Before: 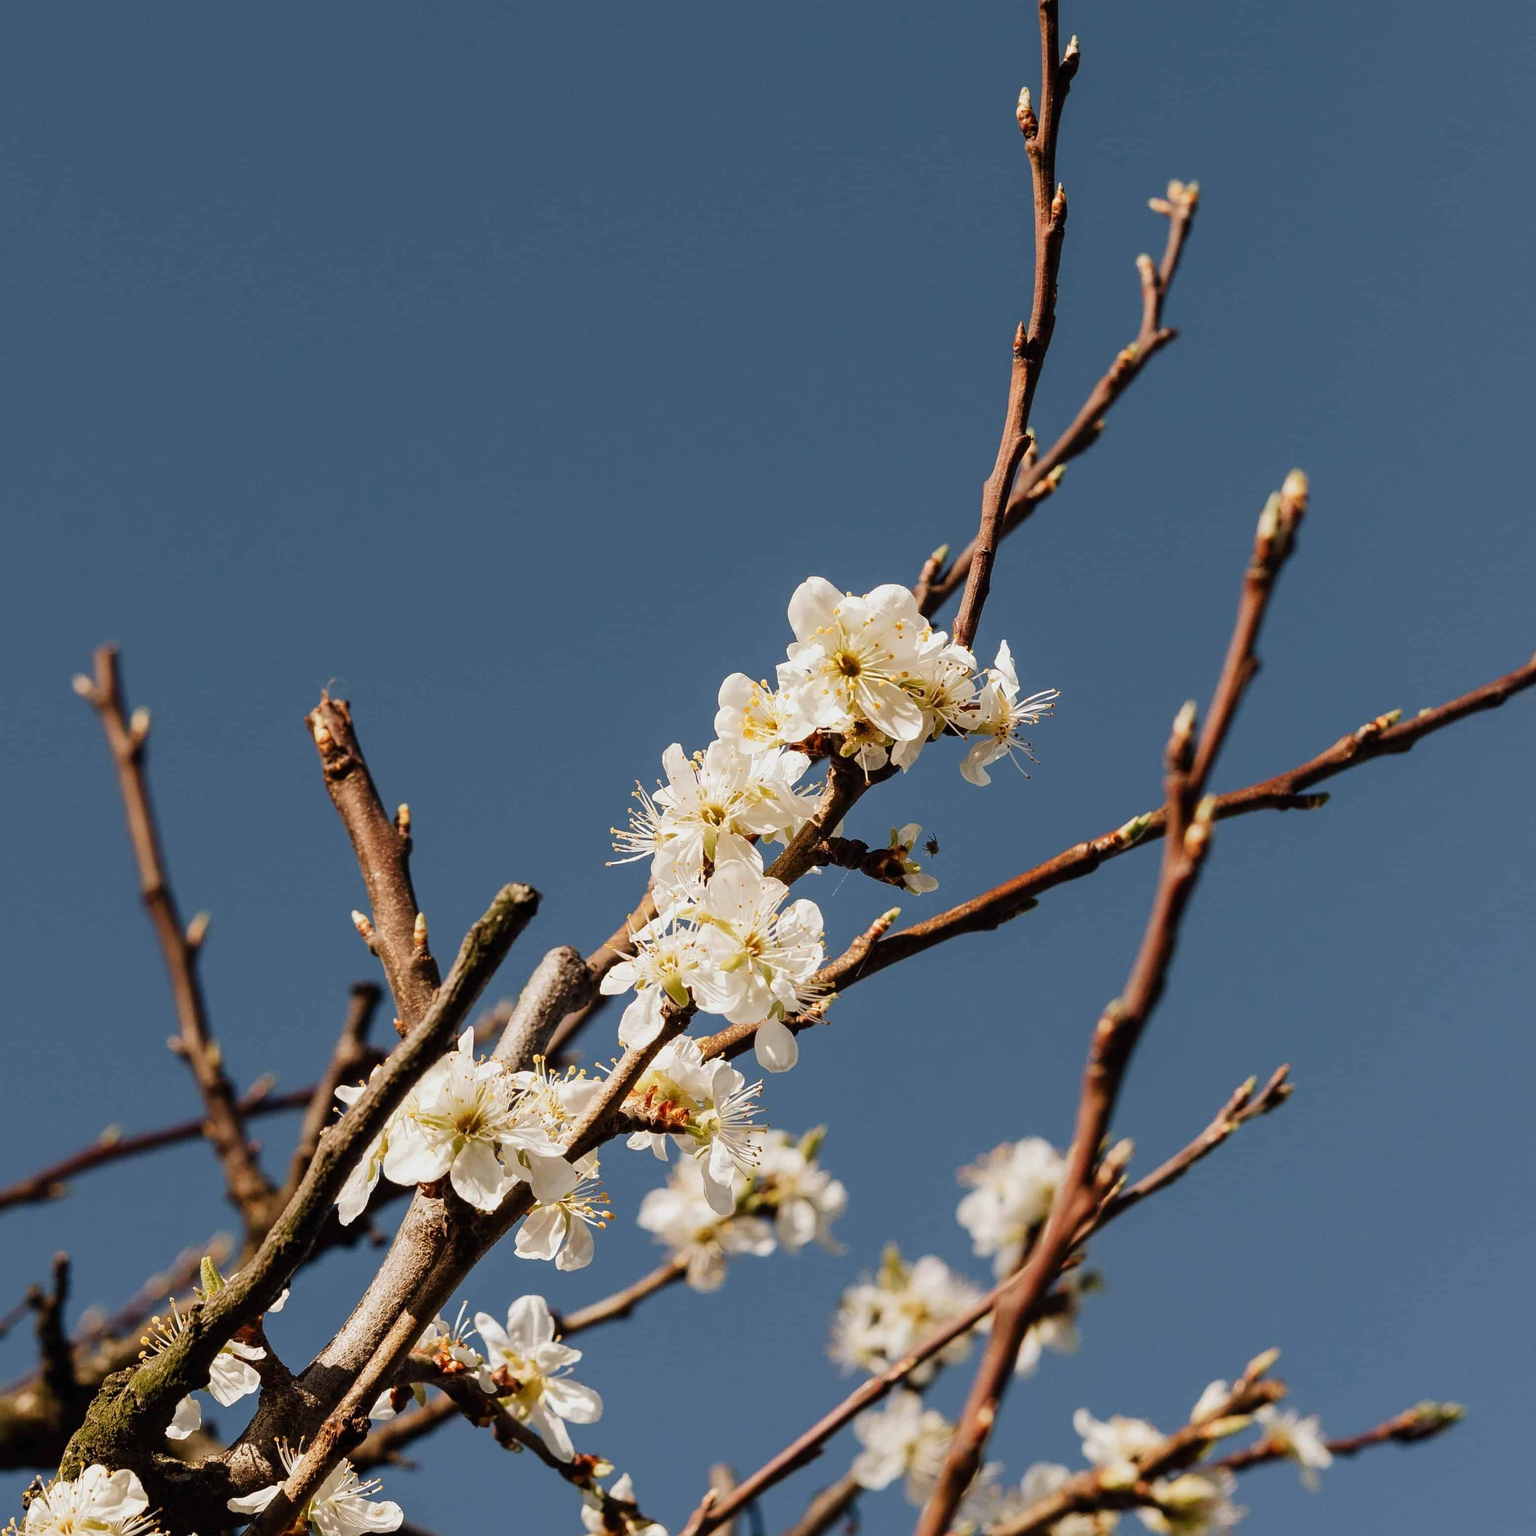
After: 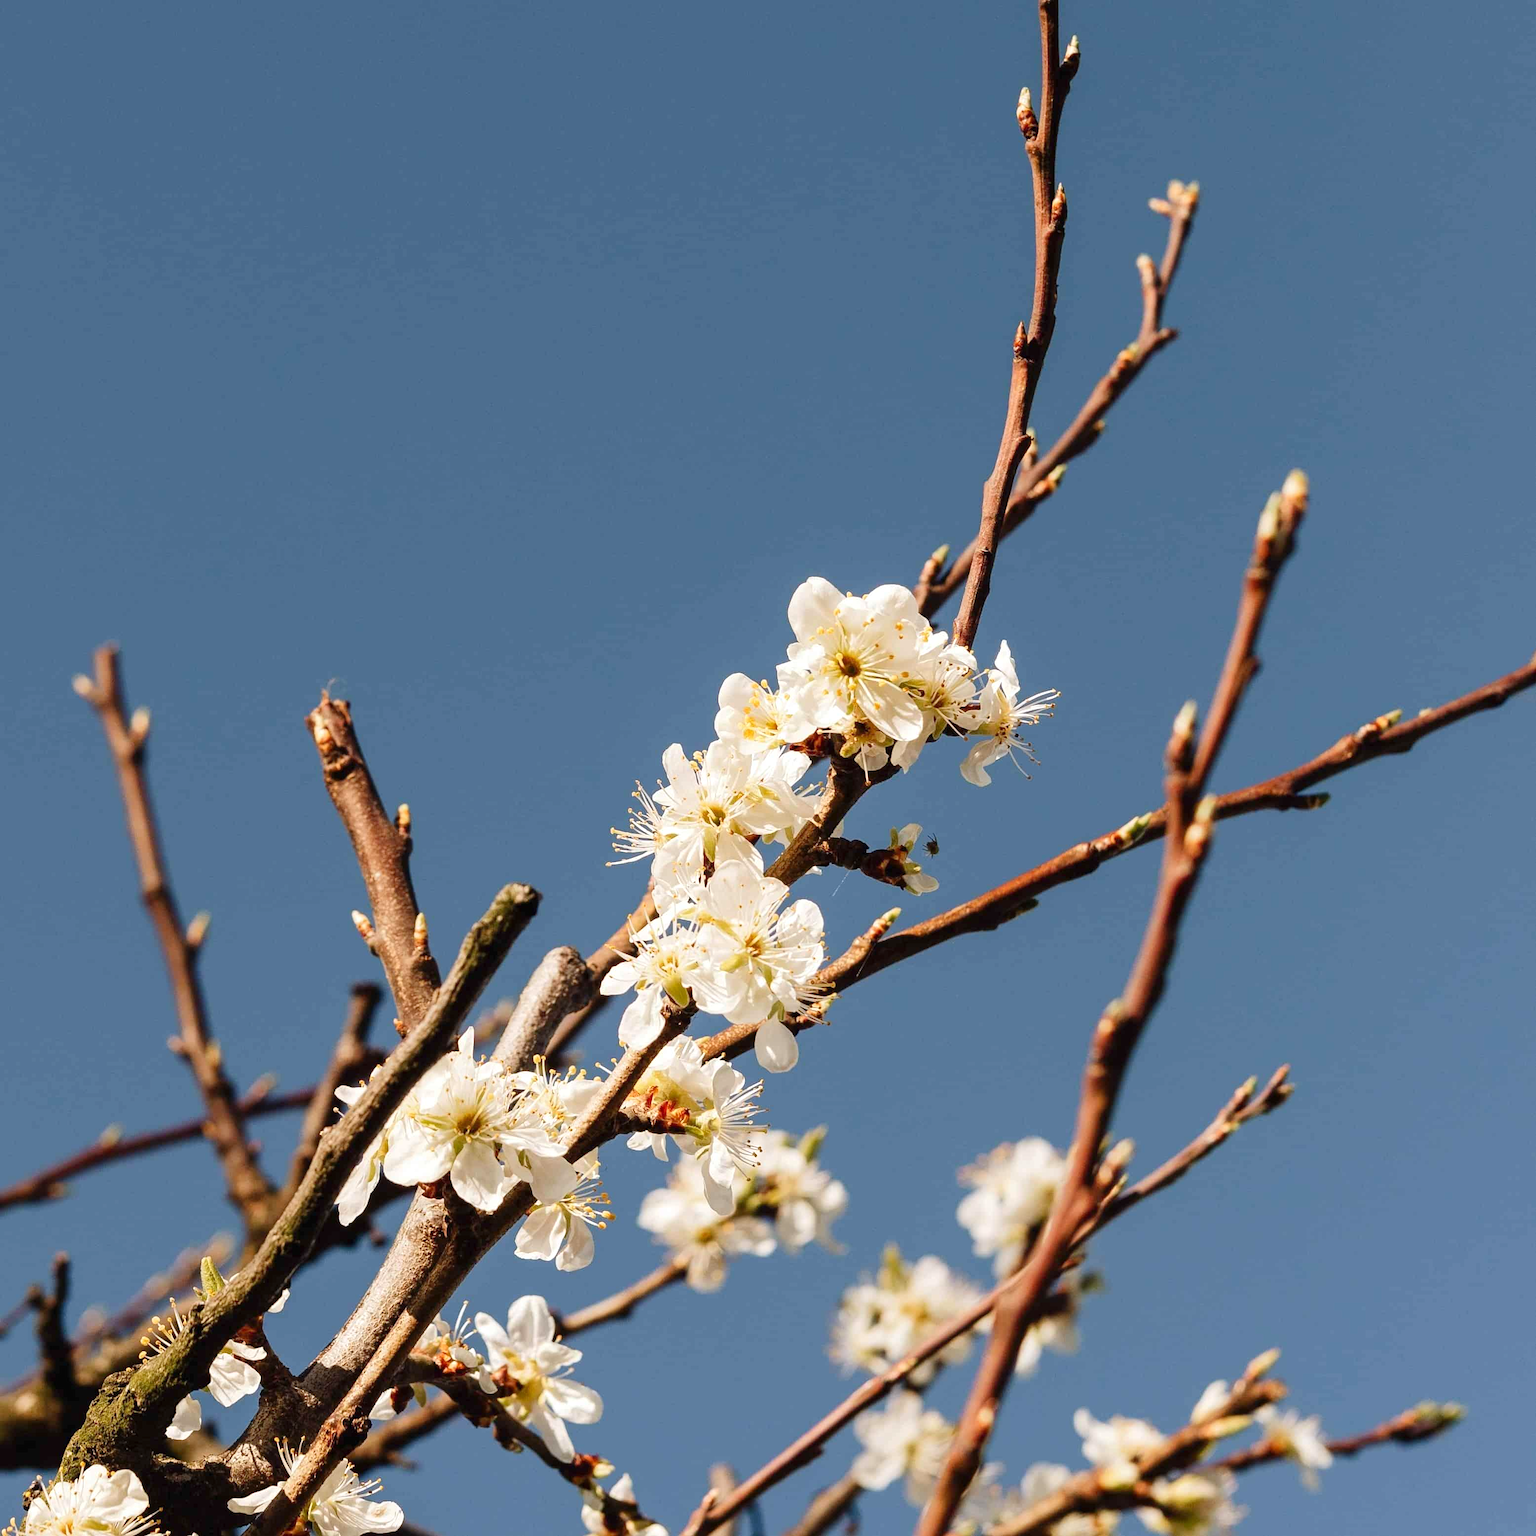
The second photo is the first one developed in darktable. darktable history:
exposure: exposure -0.021 EV, compensate highlight preservation false
levels: levels [0, 0.435, 0.917]
